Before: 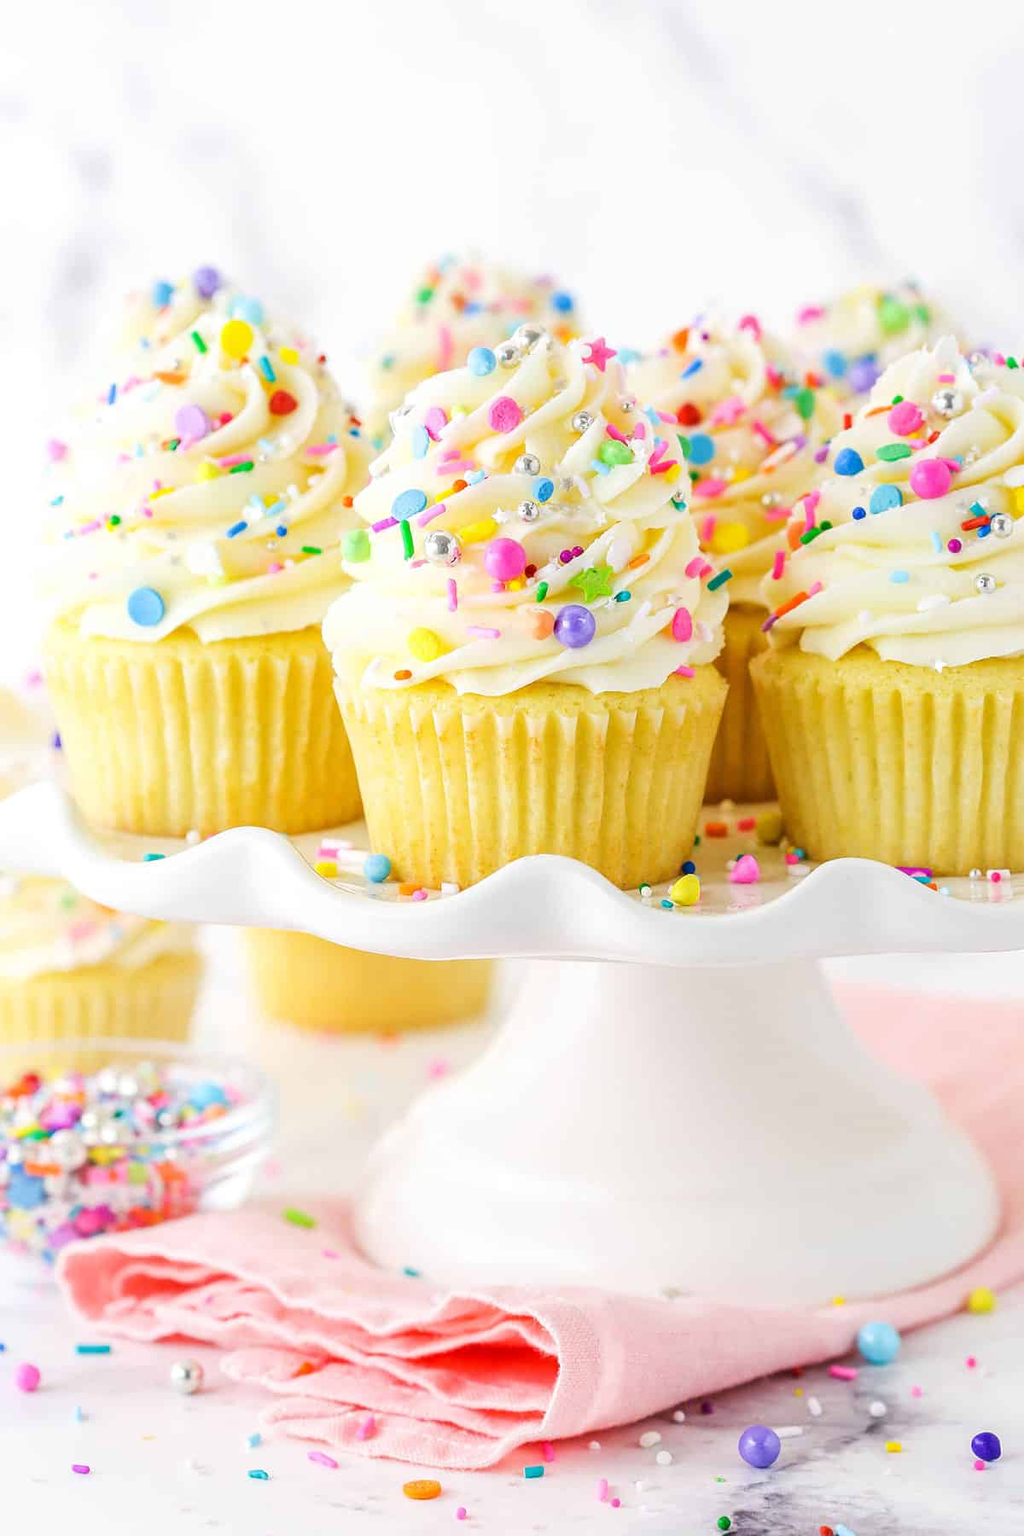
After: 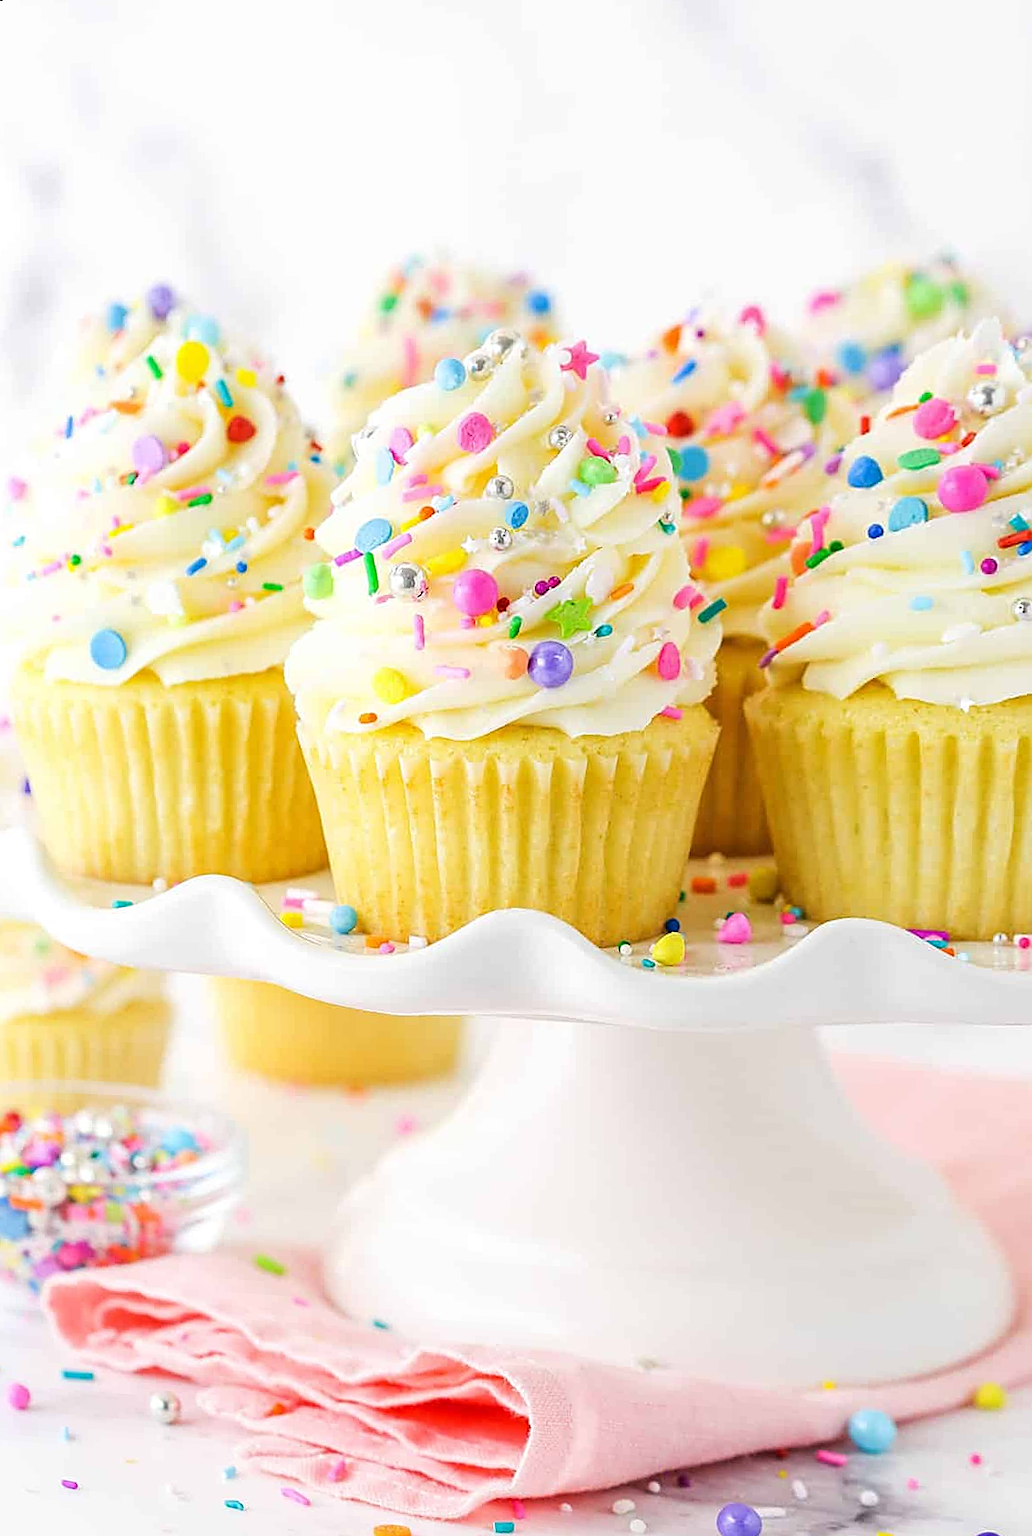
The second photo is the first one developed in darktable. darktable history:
sharpen: on, module defaults
rotate and perspective: rotation 0.062°, lens shift (vertical) 0.115, lens shift (horizontal) -0.133, crop left 0.047, crop right 0.94, crop top 0.061, crop bottom 0.94
